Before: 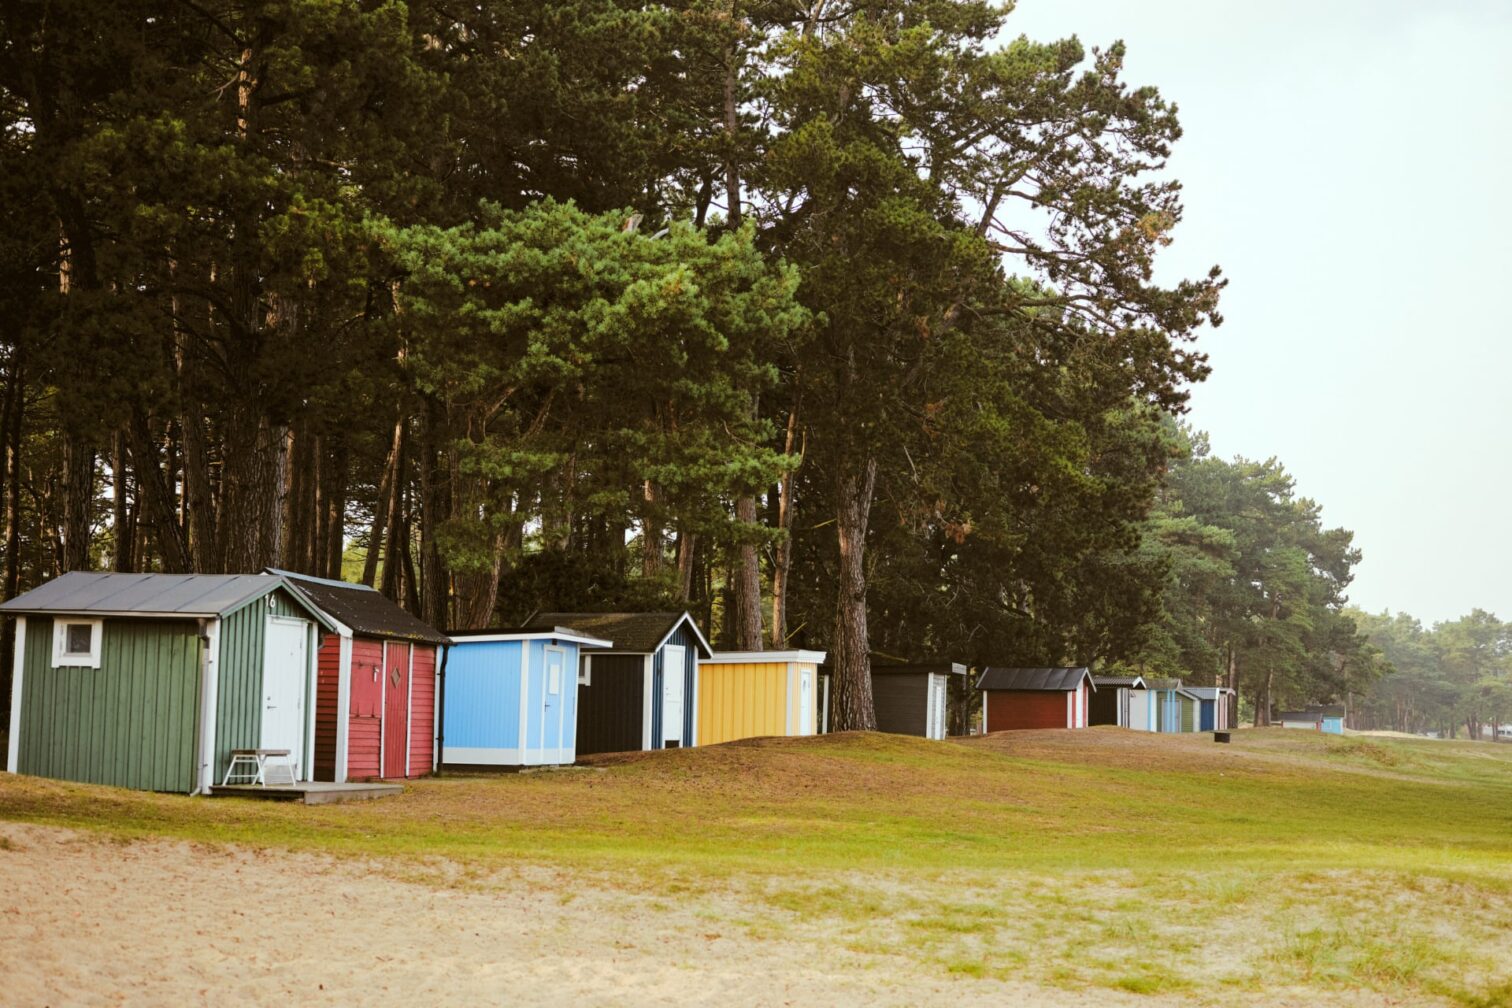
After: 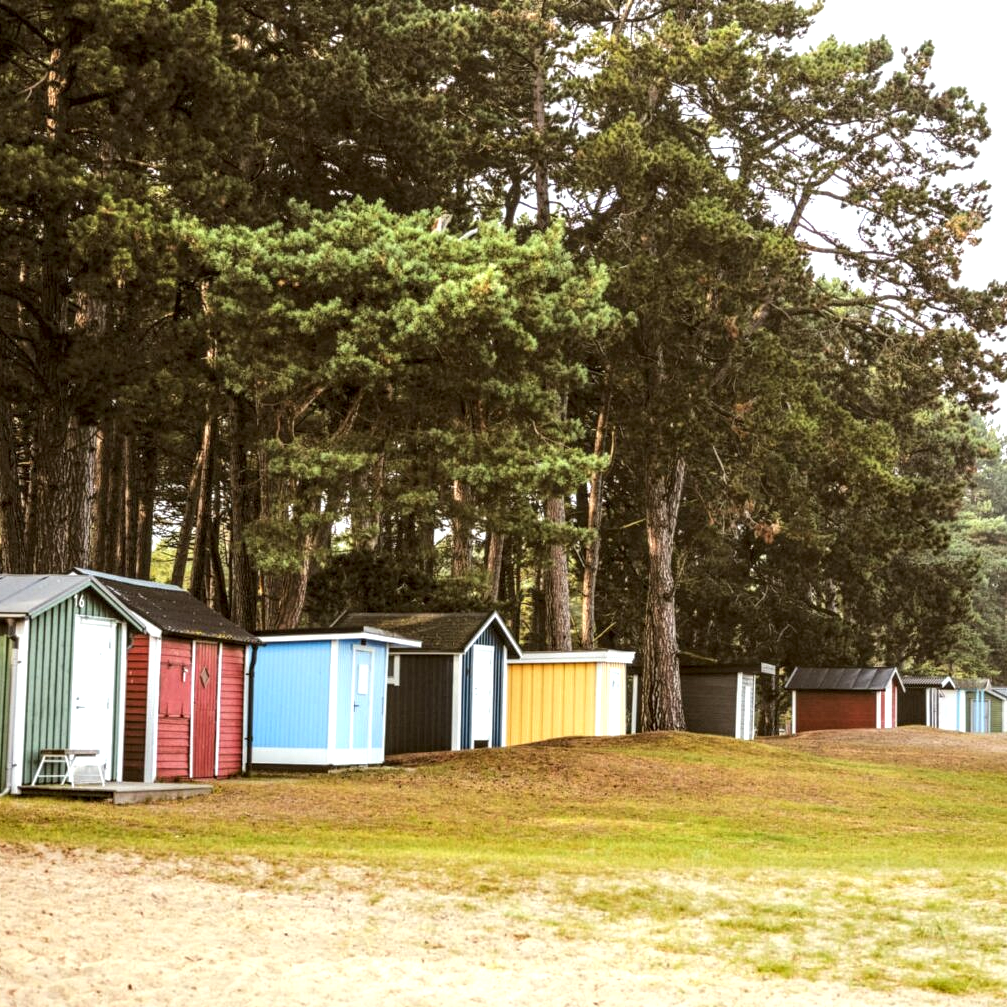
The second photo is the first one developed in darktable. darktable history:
crop and rotate: left 12.648%, right 20.685%
exposure: black level correction 0, exposure 0.7 EV, compensate exposure bias true, compensate highlight preservation false
contrast brightness saturation: saturation -0.1
local contrast: highlights 20%, detail 150%
